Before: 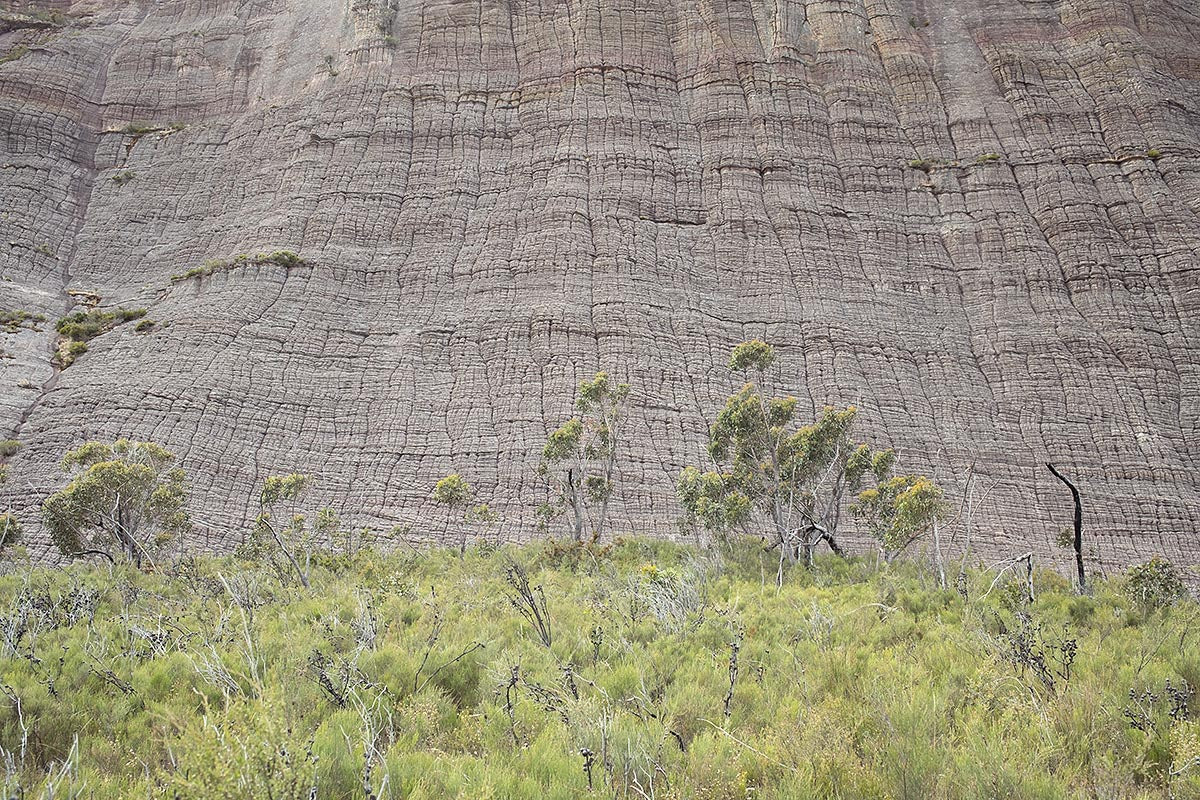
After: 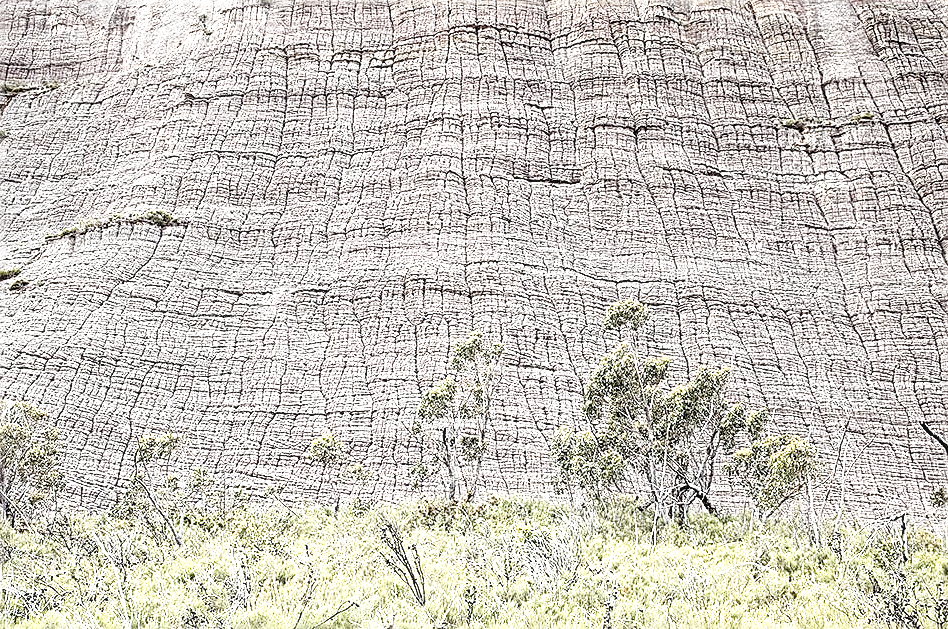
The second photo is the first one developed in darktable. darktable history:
exposure: black level correction 0.001, exposure 0.017 EV, compensate highlight preservation false
crop and rotate: left 10.541%, top 5.141%, right 10.386%, bottom 16.215%
color correction: highlights b* -0.035, saturation 0.767
sharpen: amount 0.909
tone equalizer: -8 EV -1.07 EV, -7 EV -1.05 EV, -6 EV -0.846 EV, -5 EV -0.616 EV, -3 EV 0.586 EV, -2 EV 0.885 EV, -1 EV 1 EV, +0 EV 1.06 EV, edges refinement/feathering 500, mask exposure compensation -1.57 EV, preserve details guided filter
local contrast: detail 150%
base curve: curves: ch0 [(0, 0) (0.028, 0.03) (0.121, 0.232) (0.46, 0.748) (0.859, 0.968) (1, 1)], preserve colors none
